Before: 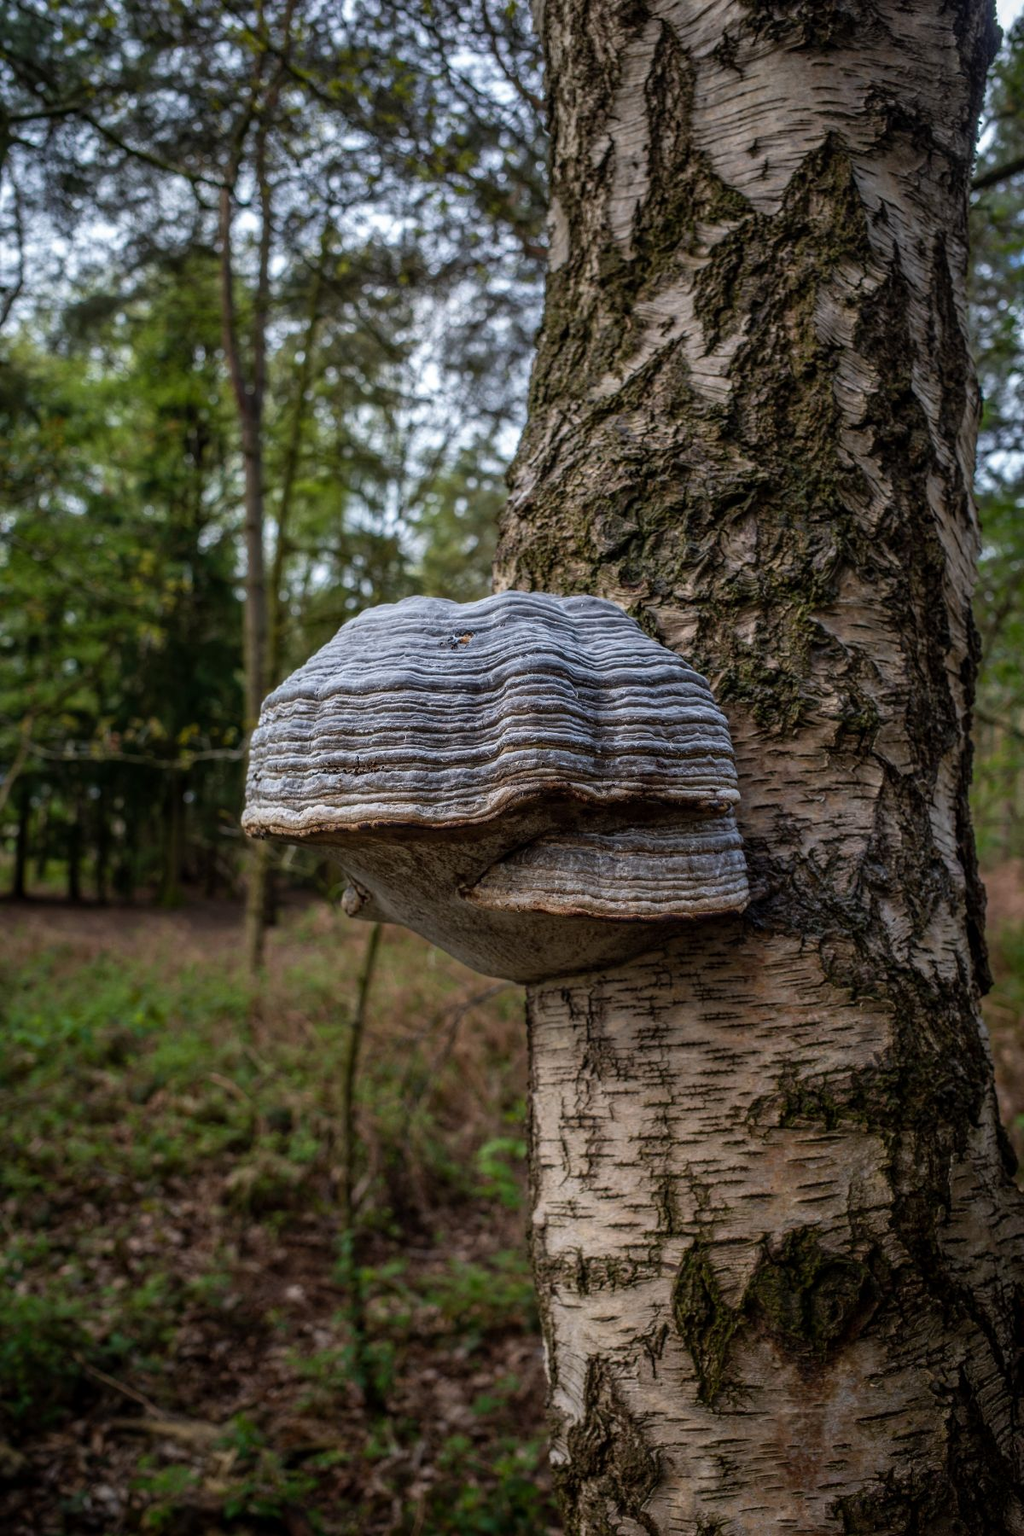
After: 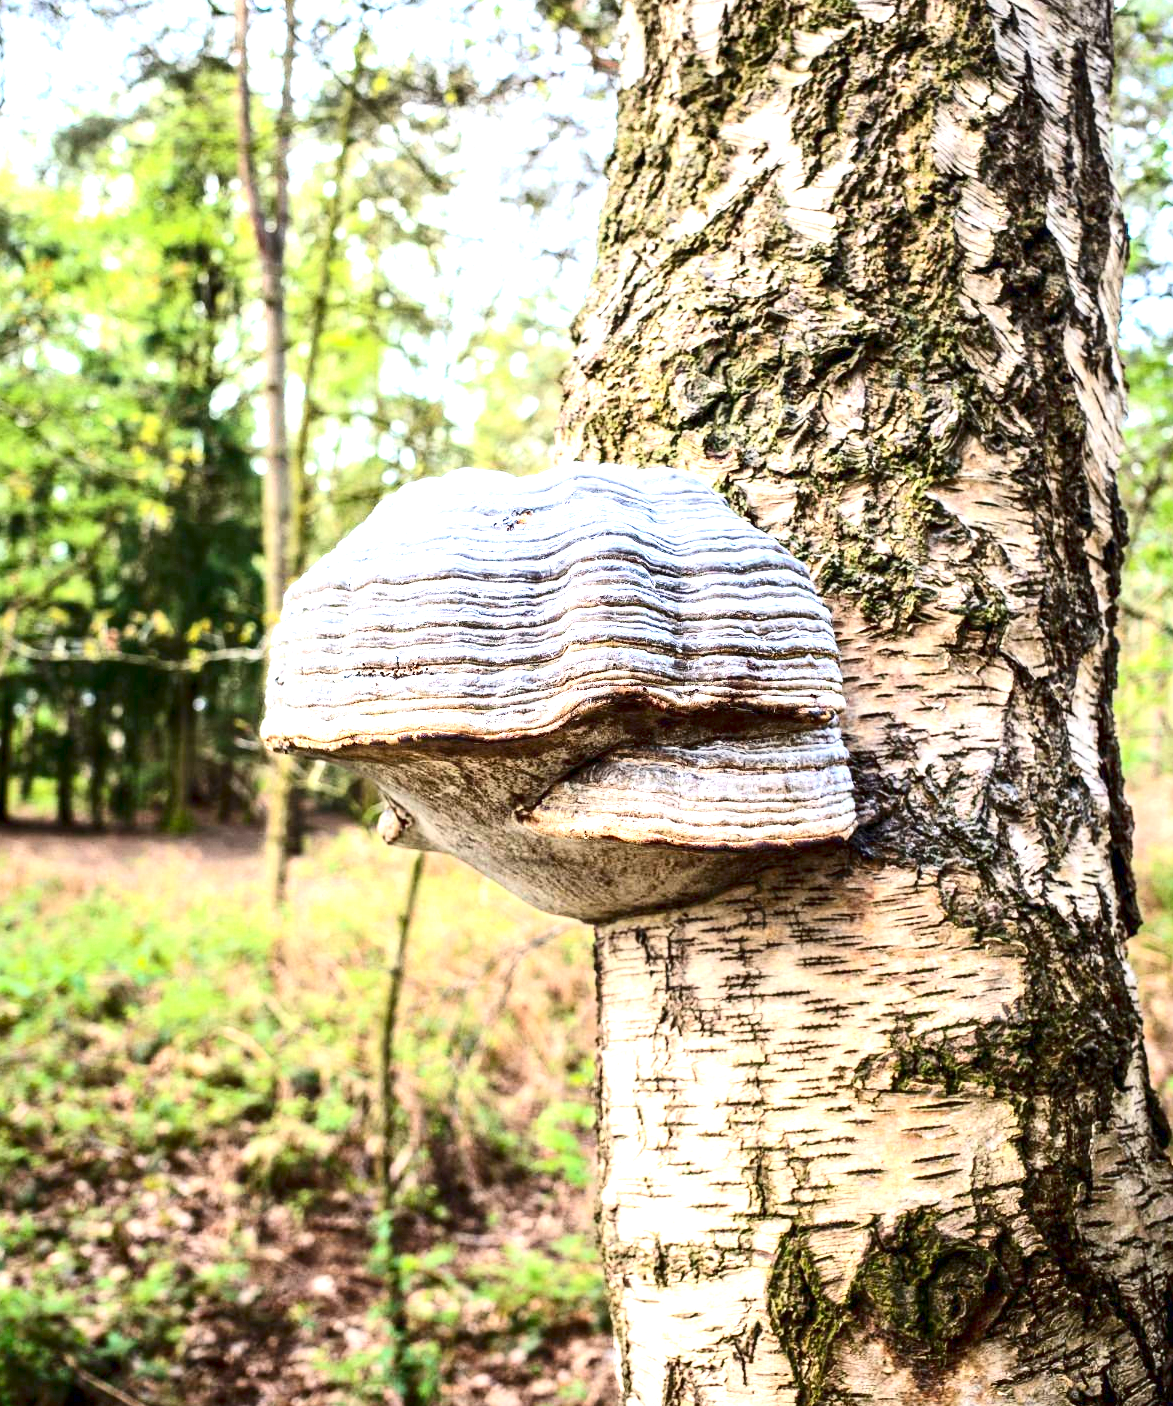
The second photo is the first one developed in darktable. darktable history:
contrast brightness saturation: contrast 0.281
crop and rotate: left 1.902%, top 12.813%, right 0.267%, bottom 9.034%
exposure: exposure 3.017 EV, compensate highlight preservation false
